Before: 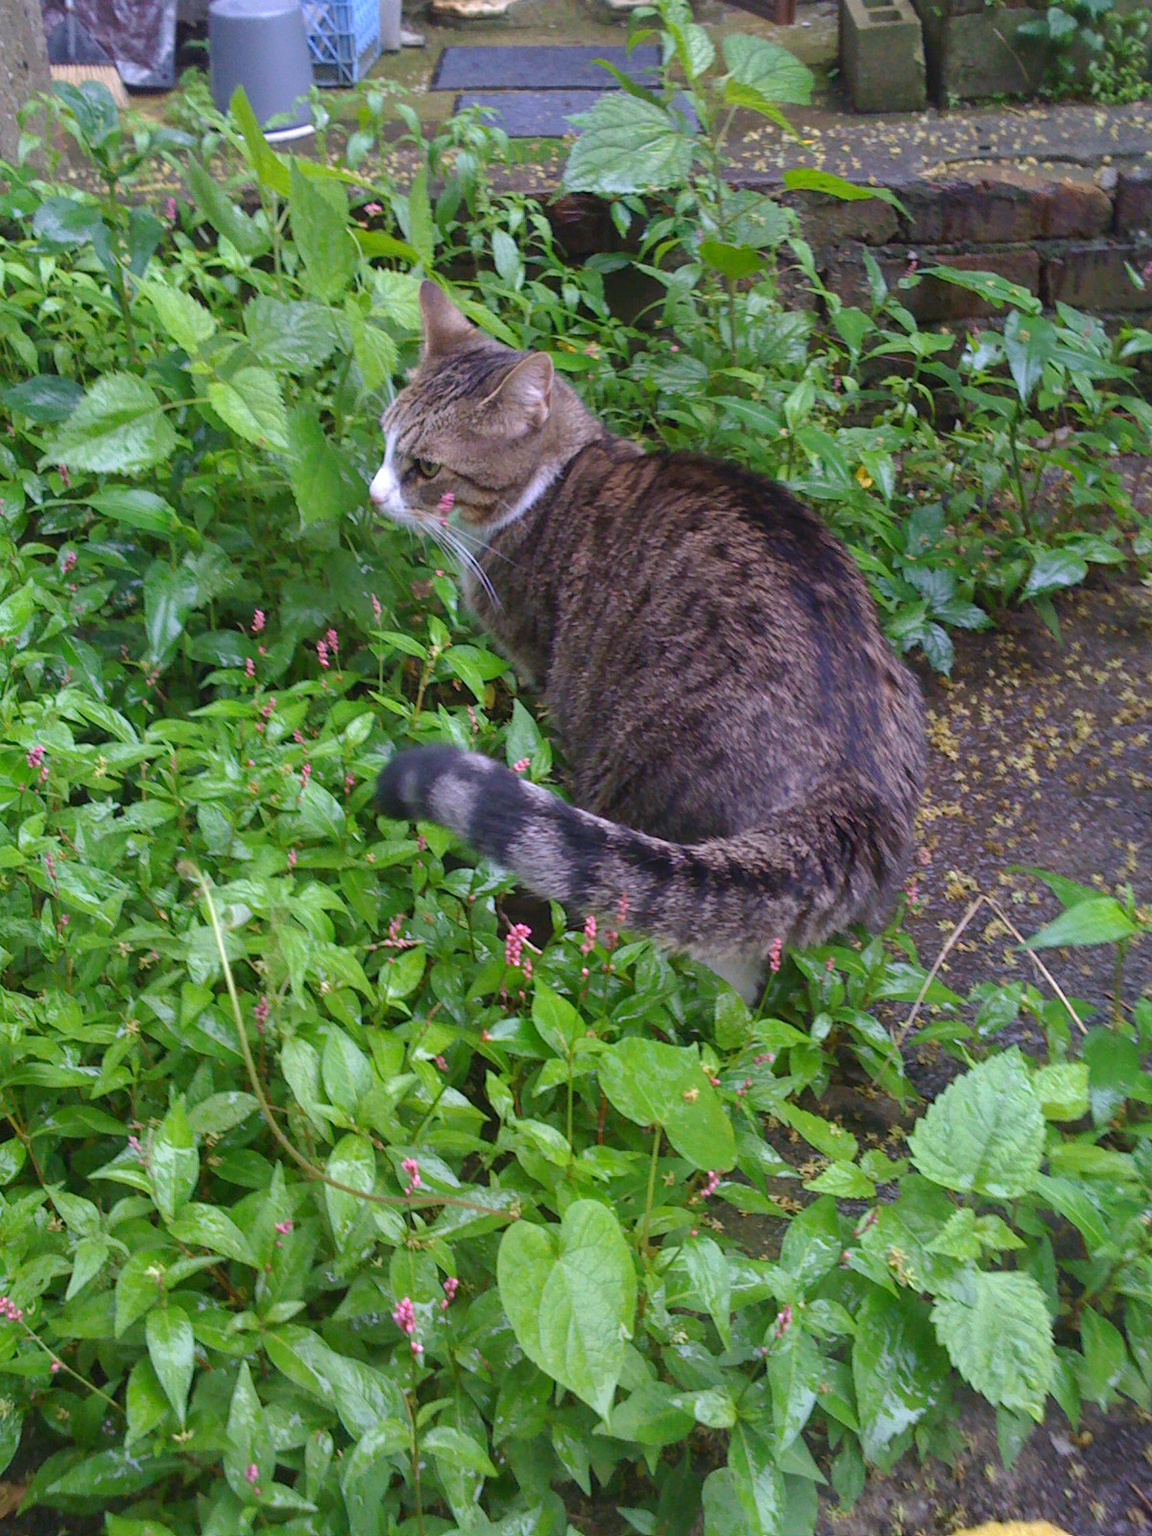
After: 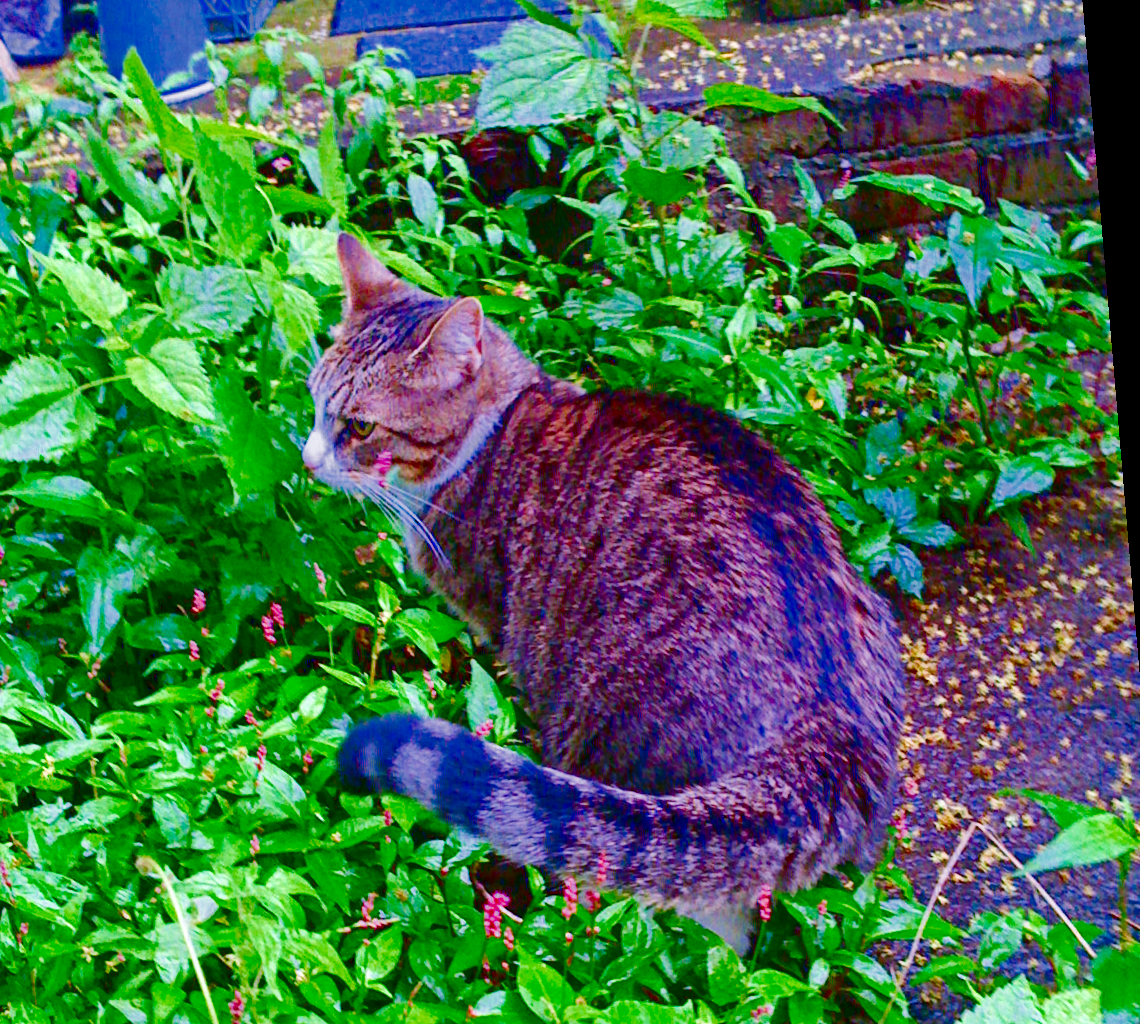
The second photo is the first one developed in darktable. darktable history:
exposure: exposure 0.3 EV, compensate highlight preservation false
crop and rotate: left 9.345%, top 7.22%, right 4.982%, bottom 32.331%
white balance: red 1.004, blue 1.096
contrast brightness saturation: brightness -1, saturation 1
rotate and perspective: rotation -4.86°, automatic cropping off
contrast equalizer: y [[0.5, 0.501, 0.525, 0.597, 0.58, 0.514], [0.5 ×6], [0.5 ×6], [0 ×6], [0 ×6]]
local contrast: mode bilateral grid, contrast 15, coarseness 36, detail 105%, midtone range 0.2
filmic rgb: middle gray luminance 2.5%, black relative exposure -10 EV, white relative exposure 7 EV, threshold 6 EV, dynamic range scaling 10%, target black luminance 0%, hardness 3.19, latitude 44.39%, contrast 0.682, highlights saturation mix 5%, shadows ↔ highlights balance 13.63%, add noise in highlights 0, color science v3 (2019), use custom middle-gray values true, iterations of high-quality reconstruction 0, contrast in highlights soft, enable highlight reconstruction true
